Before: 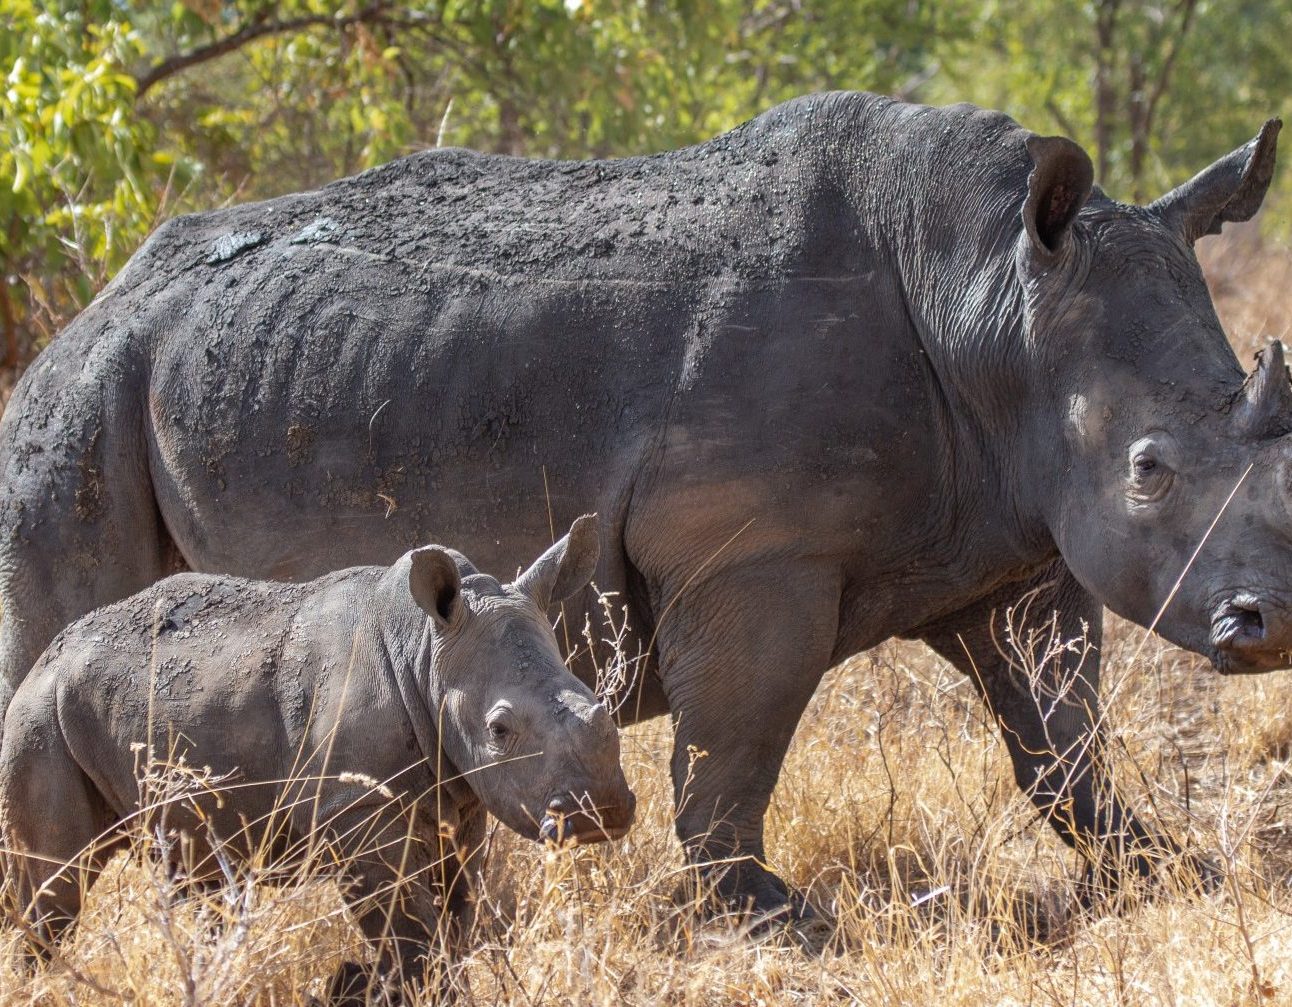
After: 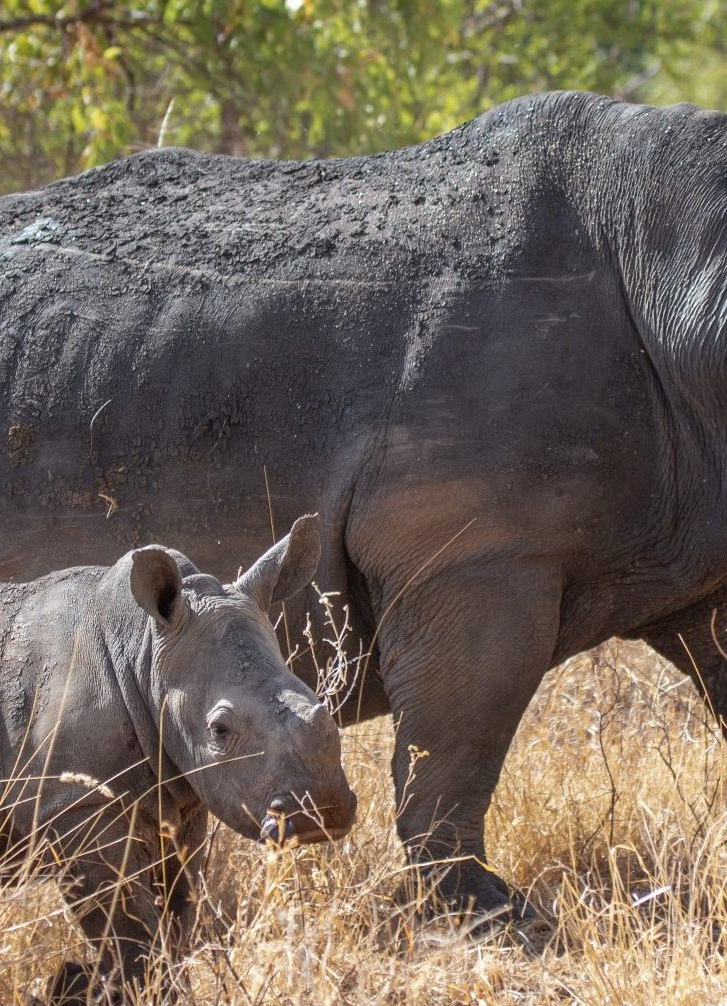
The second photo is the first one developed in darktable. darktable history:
crop: left 21.614%, right 22.085%, bottom 0.013%
